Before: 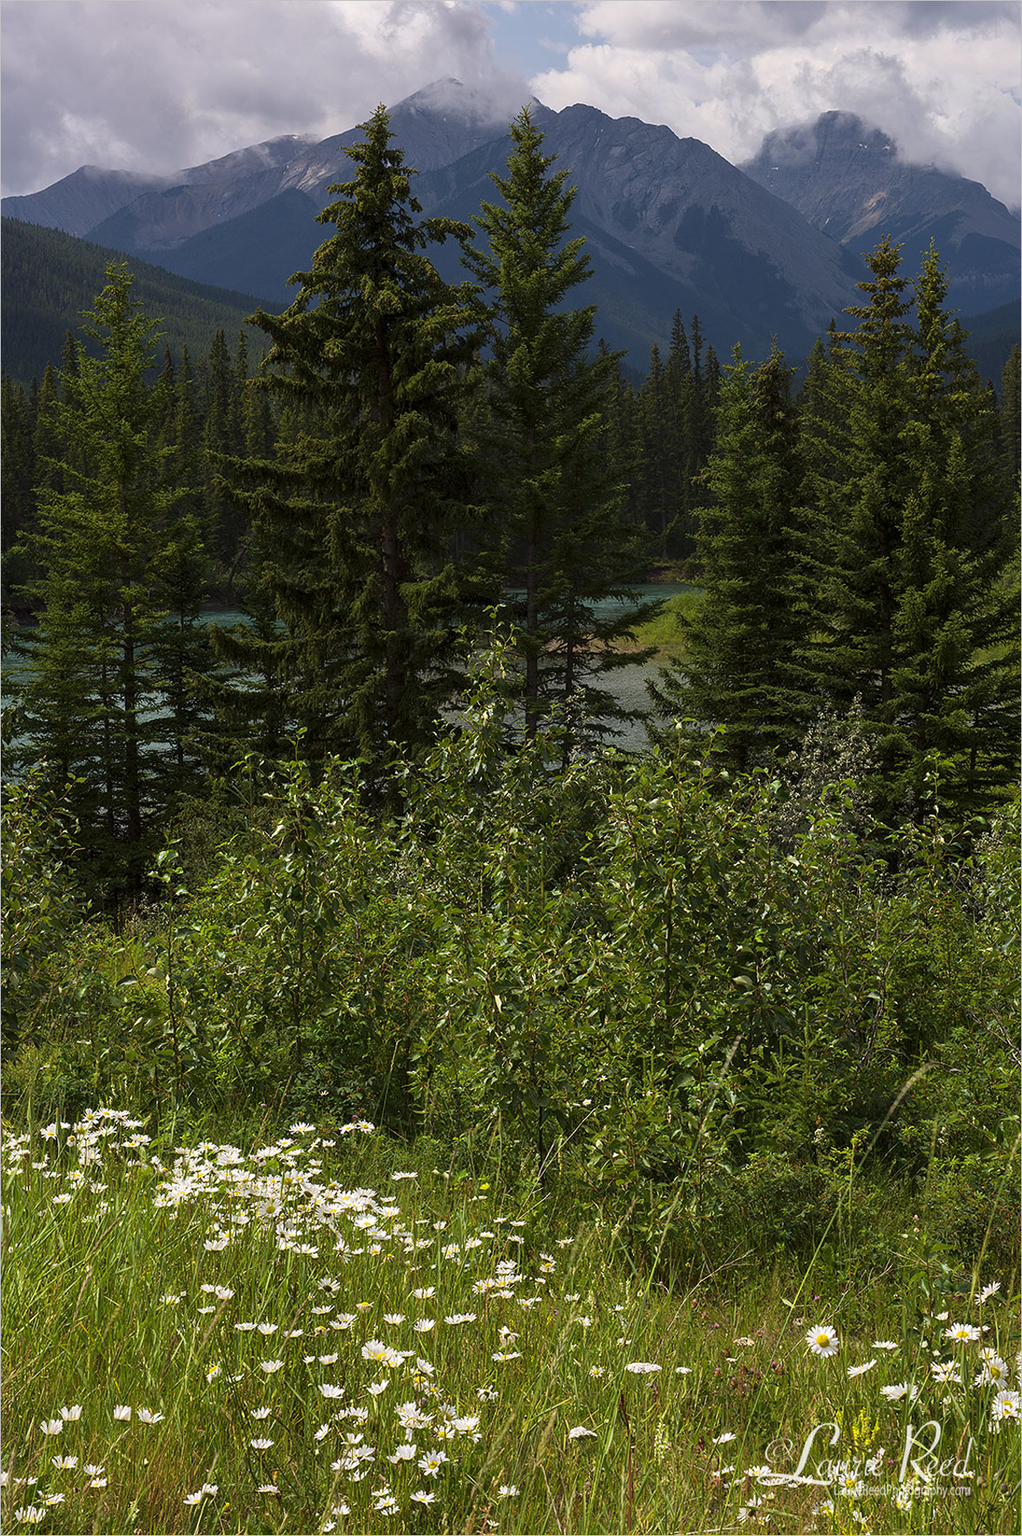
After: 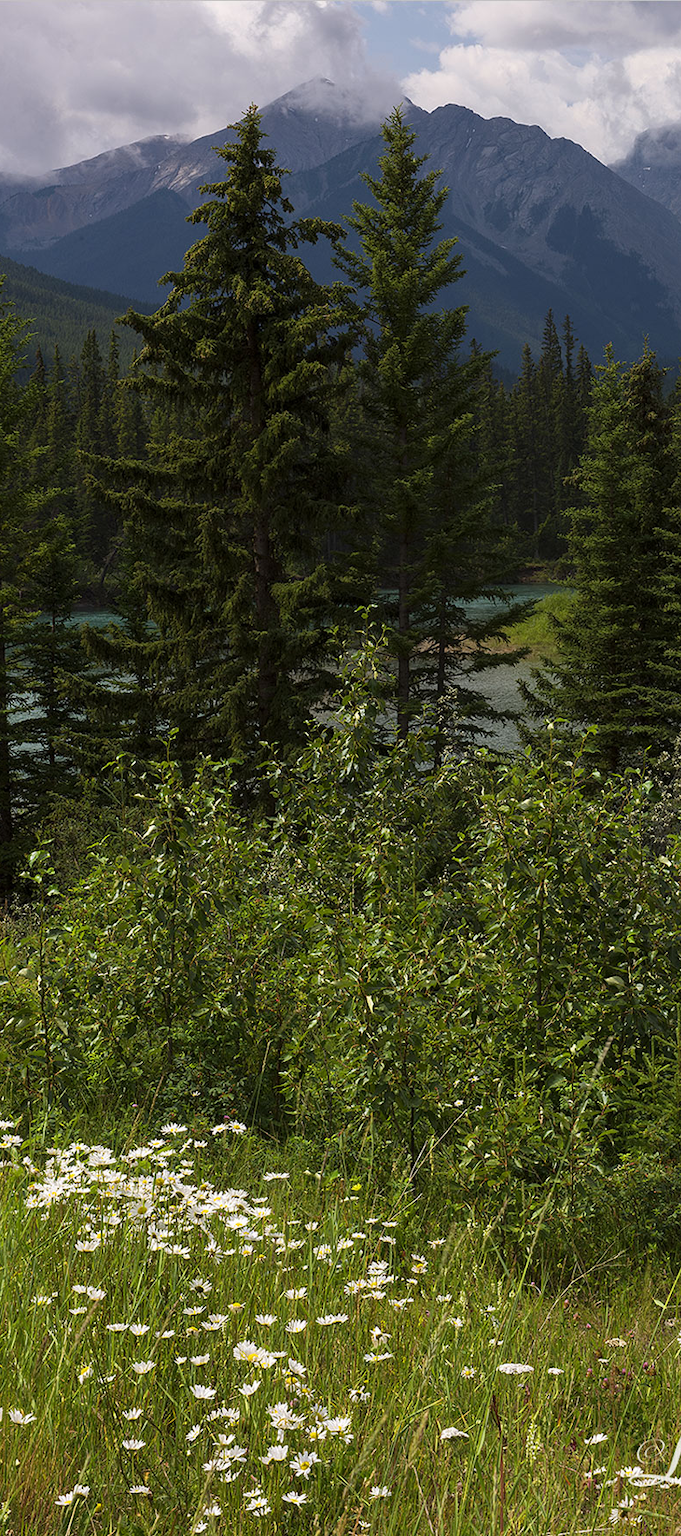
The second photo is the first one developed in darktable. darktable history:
white balance: red 1, blue 1
crop and rotate: left 12.673%, right 20.66%
